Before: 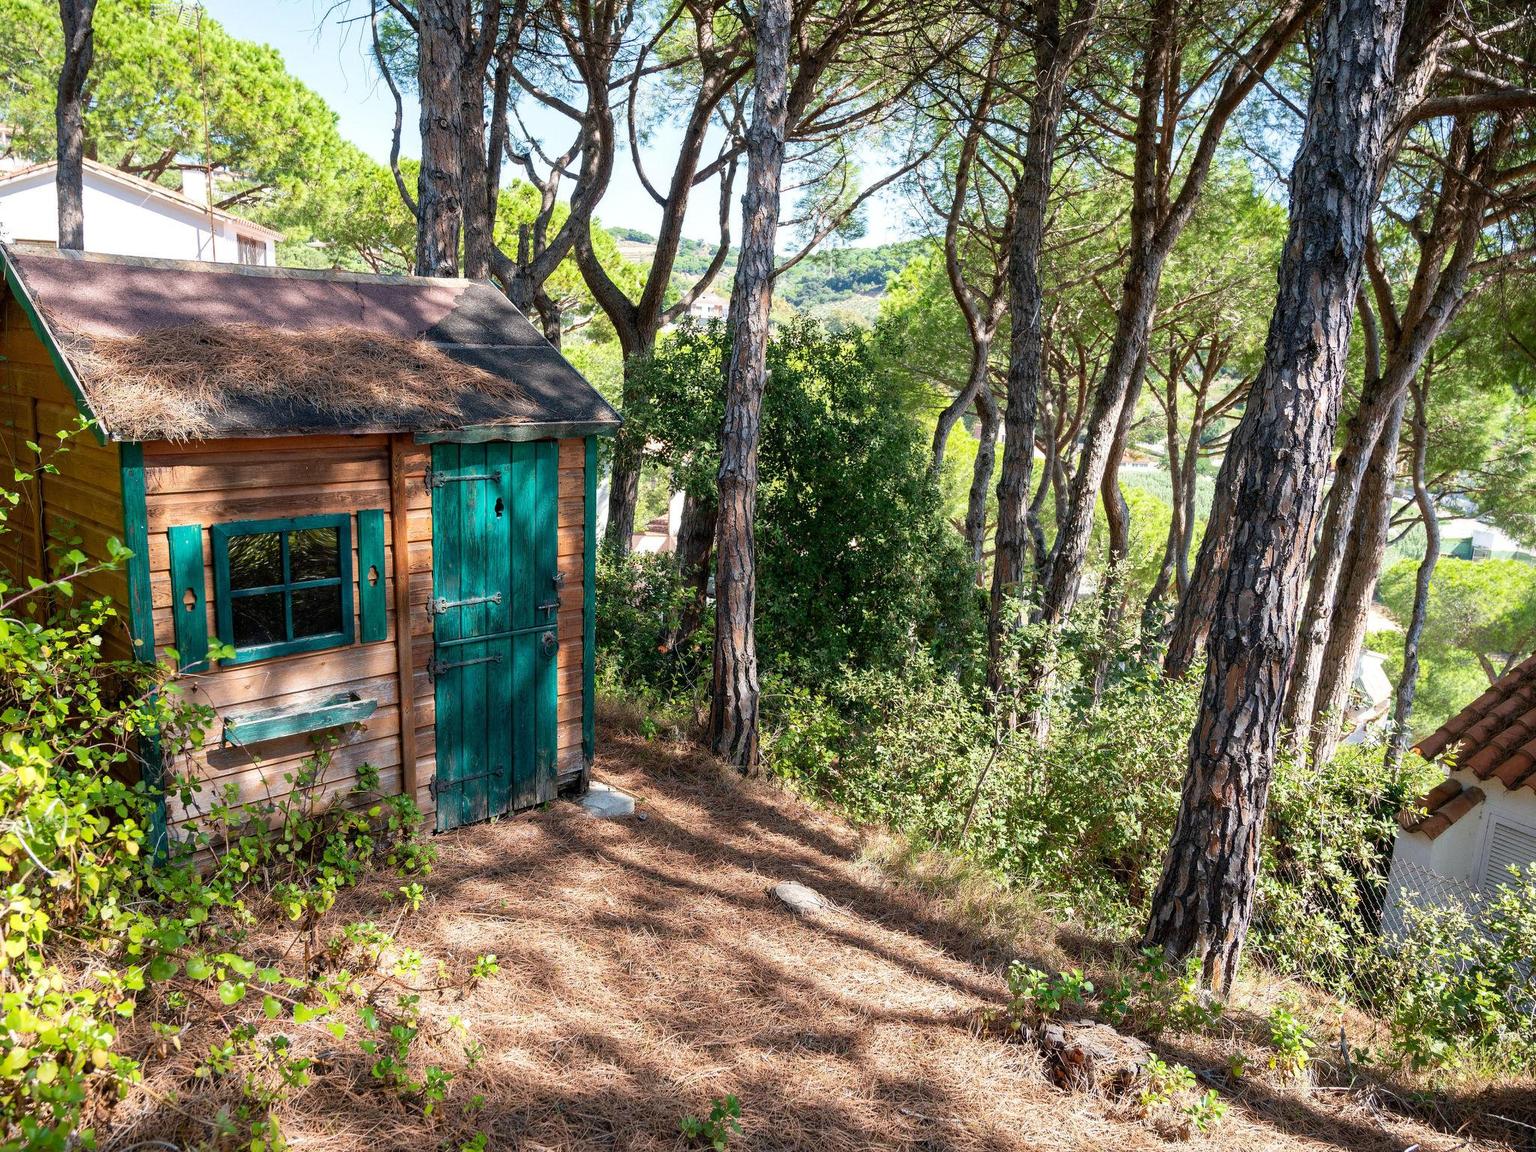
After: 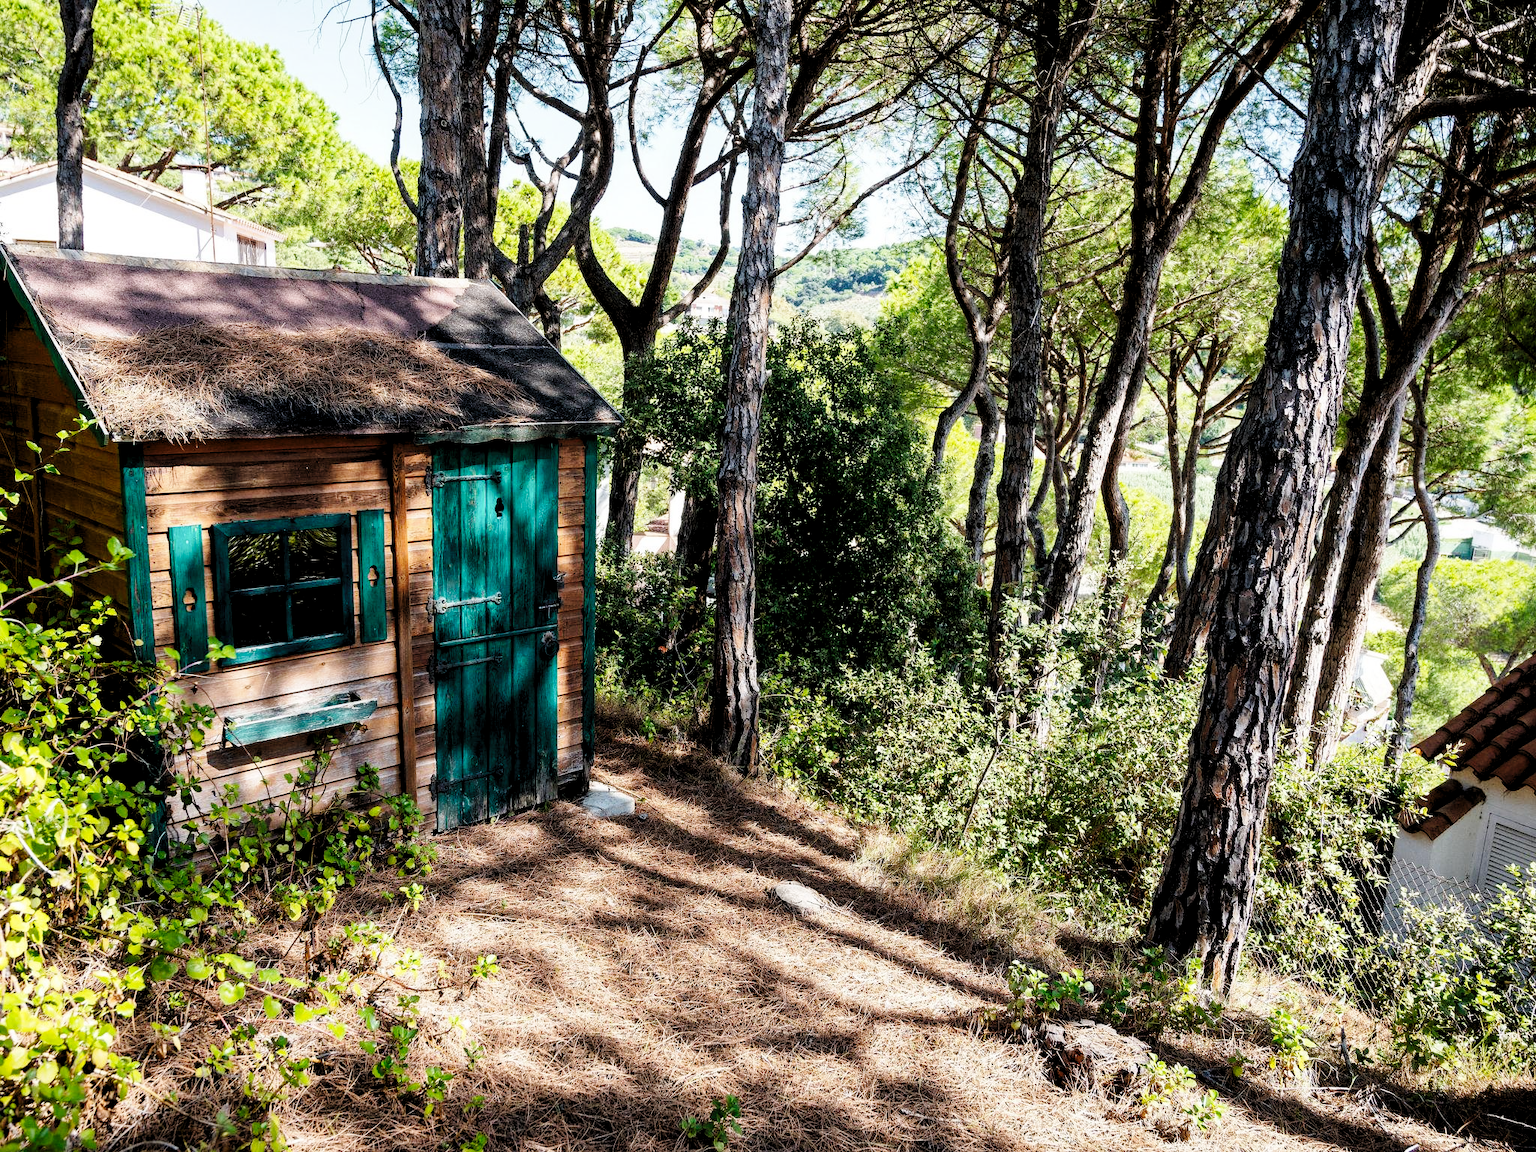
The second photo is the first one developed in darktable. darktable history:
base curve: curves: ch0 [(0, 0) (0.036, 0.025) (0.121, 0.166) (0.206, 0.329) (0.605, 0.79) (1, 1)], preserve colors none
levels: levels [0.116, 0.574, 1]
